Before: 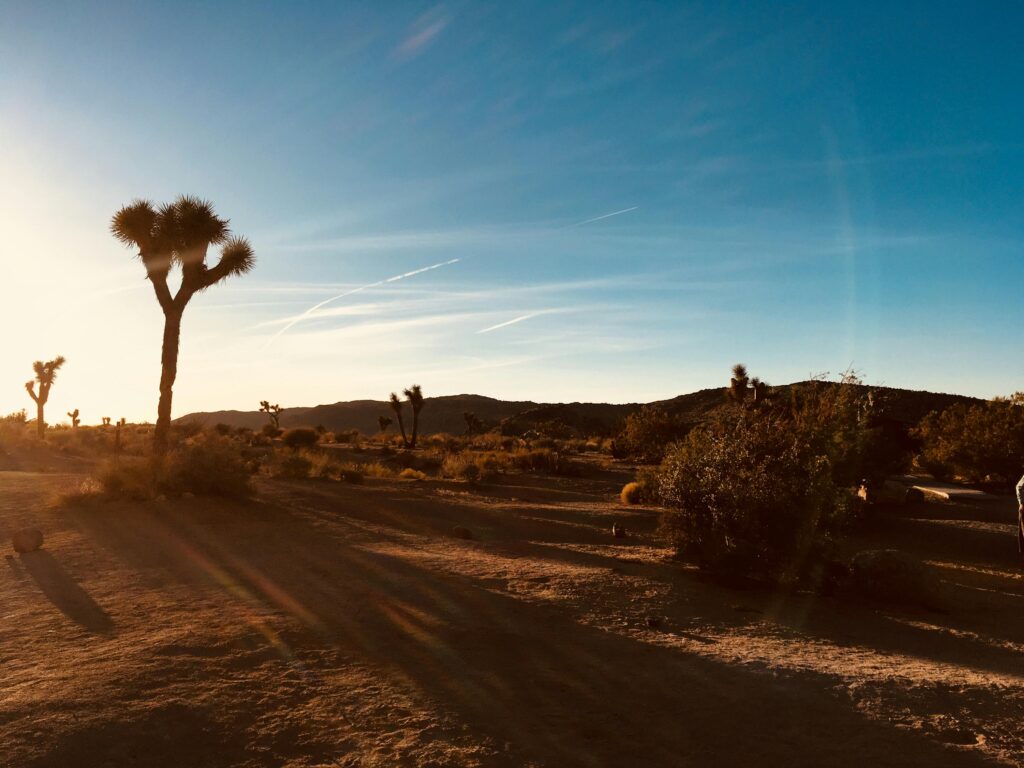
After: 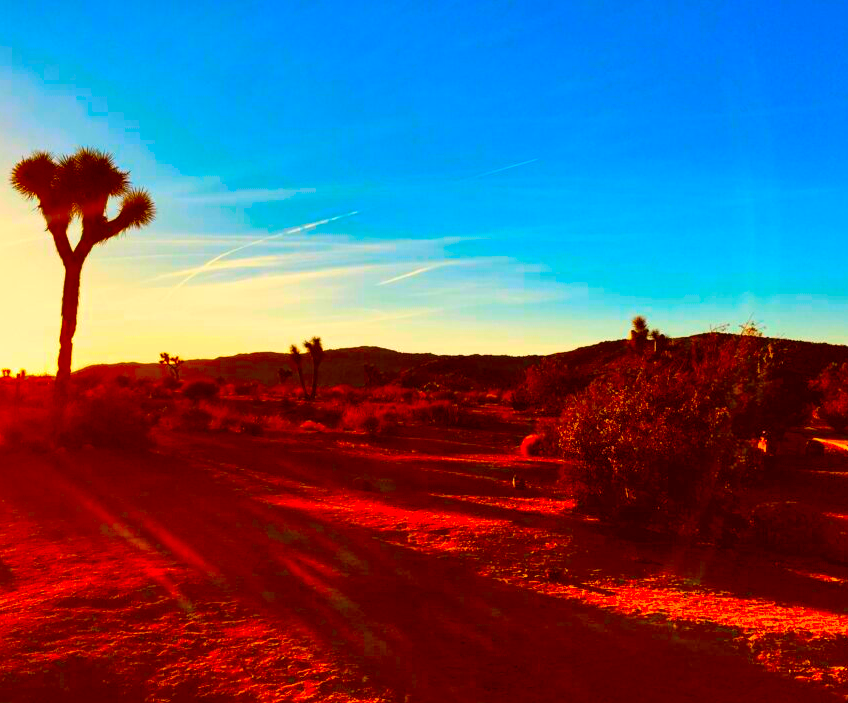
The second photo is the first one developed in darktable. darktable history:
color balance rgb: perceptual saturation grading › global saturation 20%, global vibrance 20%
shadows and highlights: low approximation 0.01, soften with gaussian
tone equalizer: on, module defaults
color correction: saturation 3
crop: left 9.807%, top 6.259%, right 7.334%, bottom 2.177%
